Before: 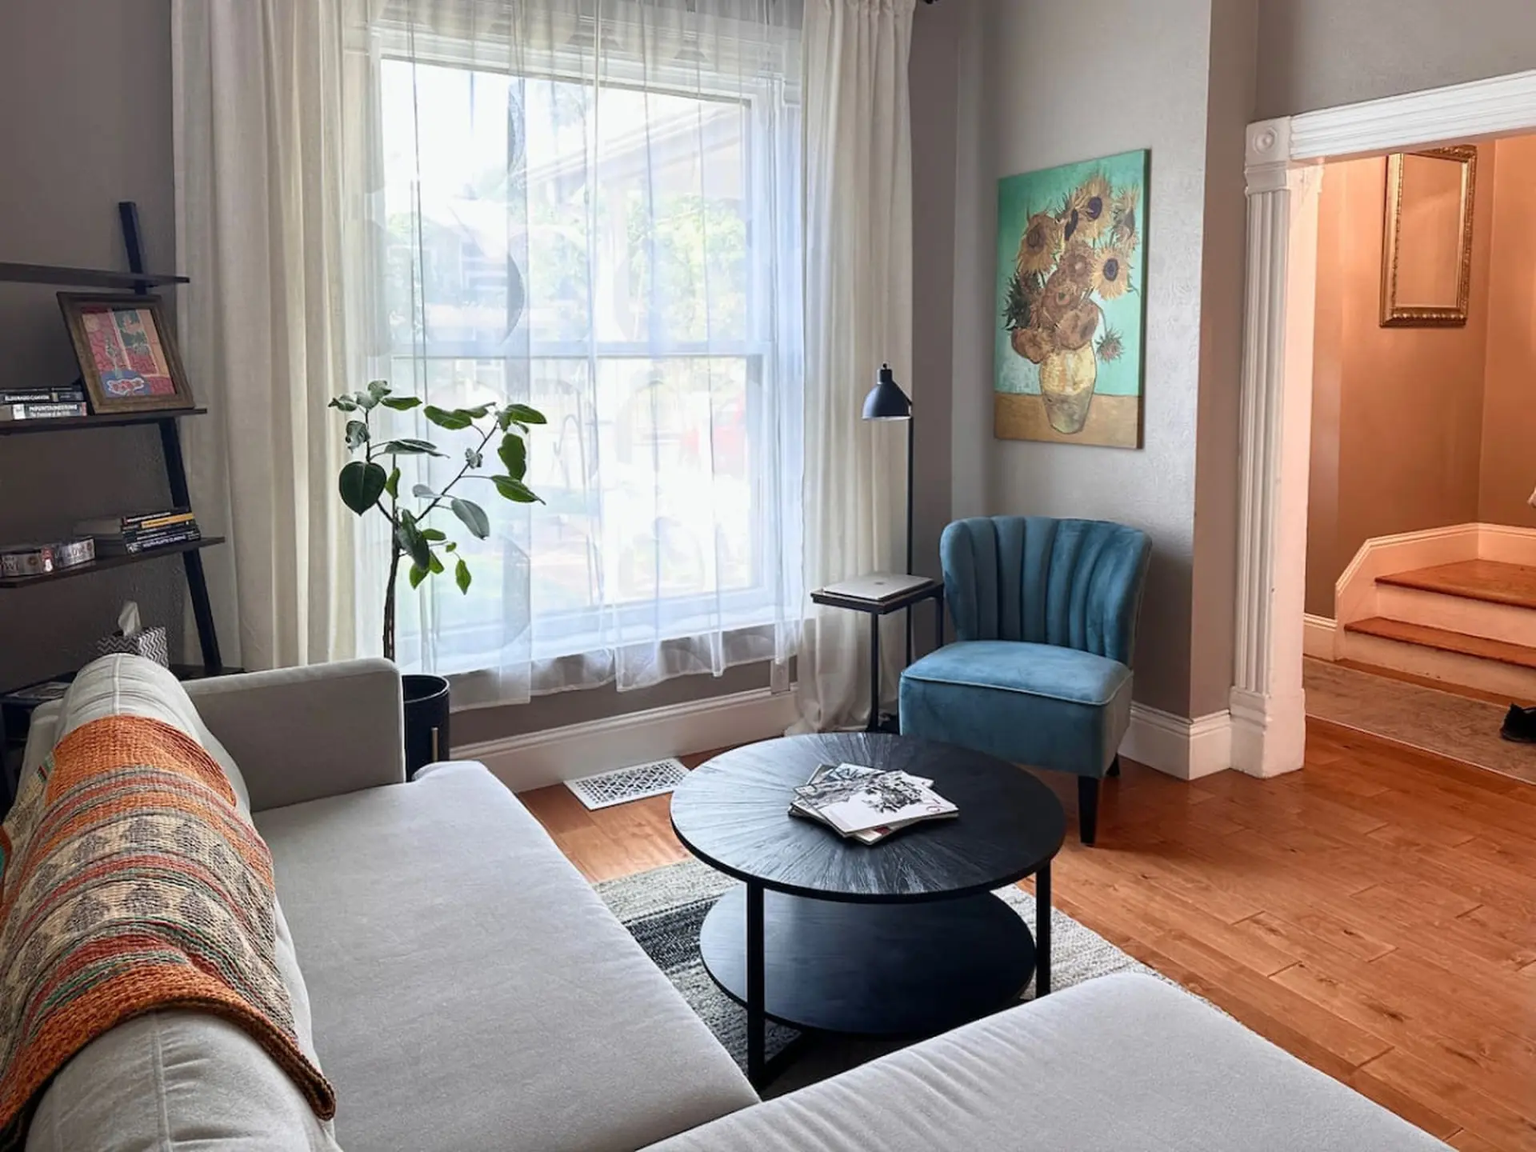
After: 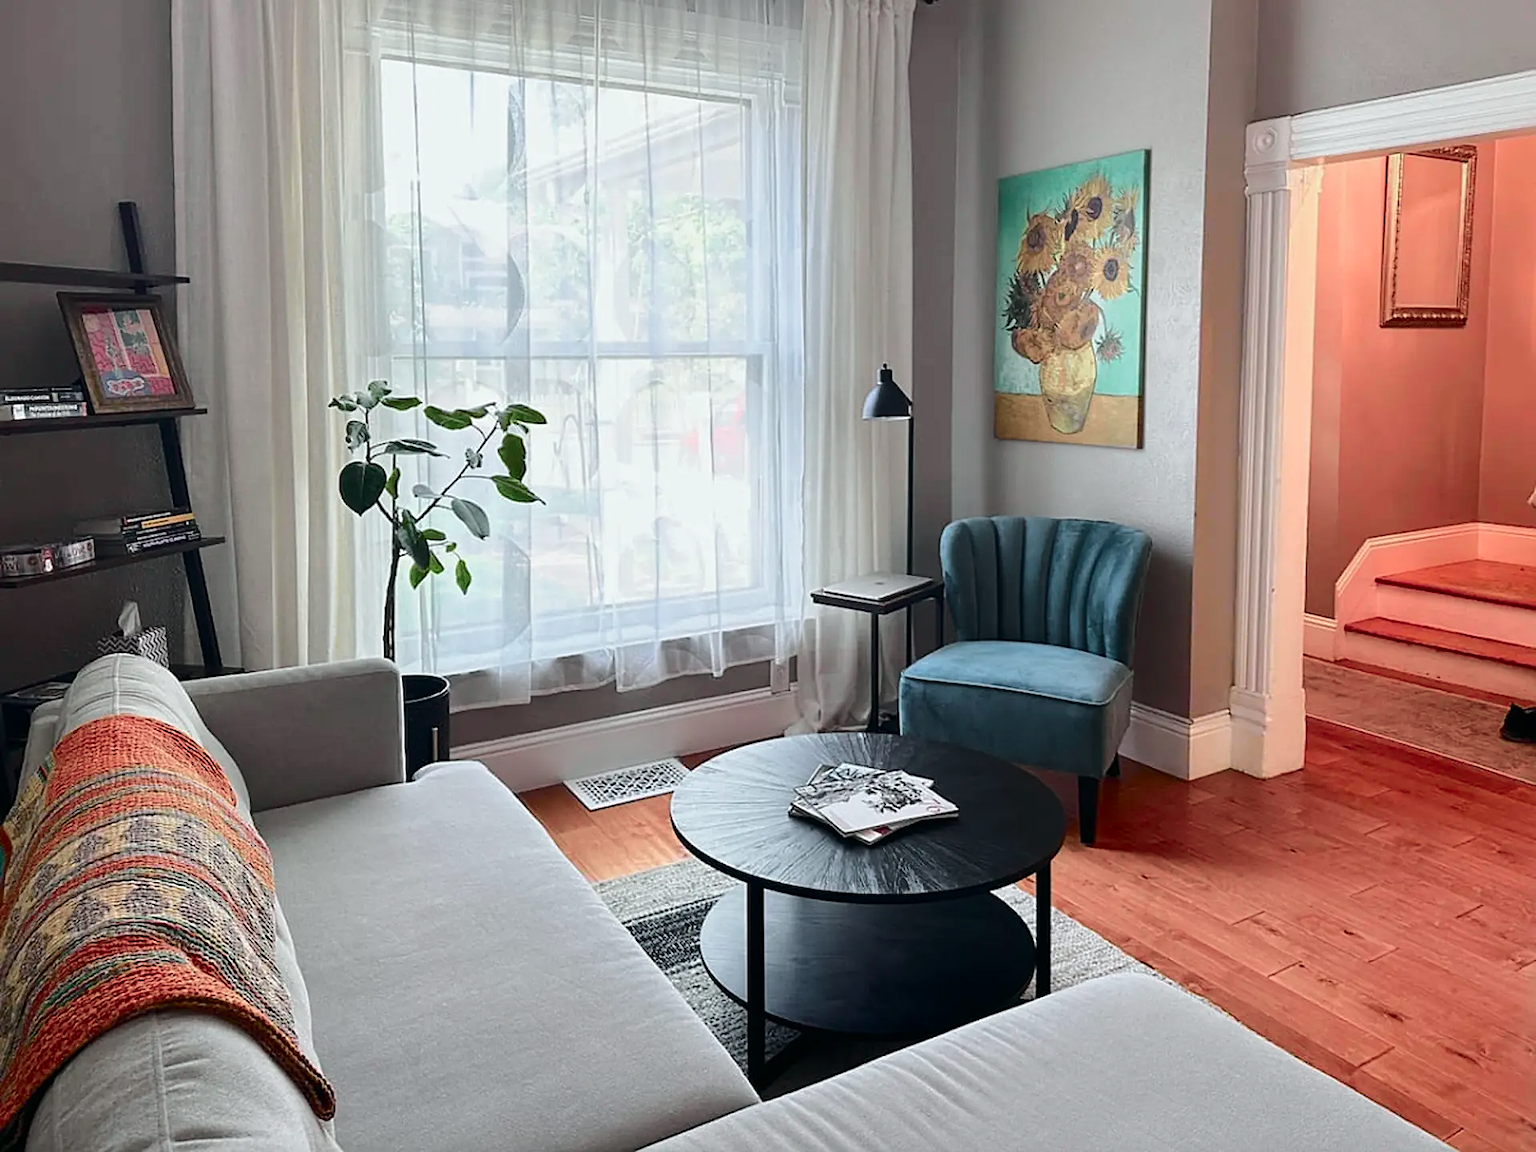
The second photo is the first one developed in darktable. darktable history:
sharpen: on, module defaults
tone curve: curves: ch0 [(0, 0.003) (0.211, 0.174) (0.482, 0.519) (0.843, 0.821) (0.992, 0.971)]; ch1 [(0, 0) (0.276, 0.206) (0.393, 0.364) (0.482, 0.477) (0.506, 0.5) (0.523, 0.523) (0.572, 0.592) (0.695, 0.767) (1, 1)]; ch2 [(0, 0) (0.438, 0.456) (0.498, 0.497) (0.536, 0.527) (0.562, 0.584) (0.619, 0.602) (0.698, 0.698) (1, 1)], color space Lab, independent channels, preserve colors none
